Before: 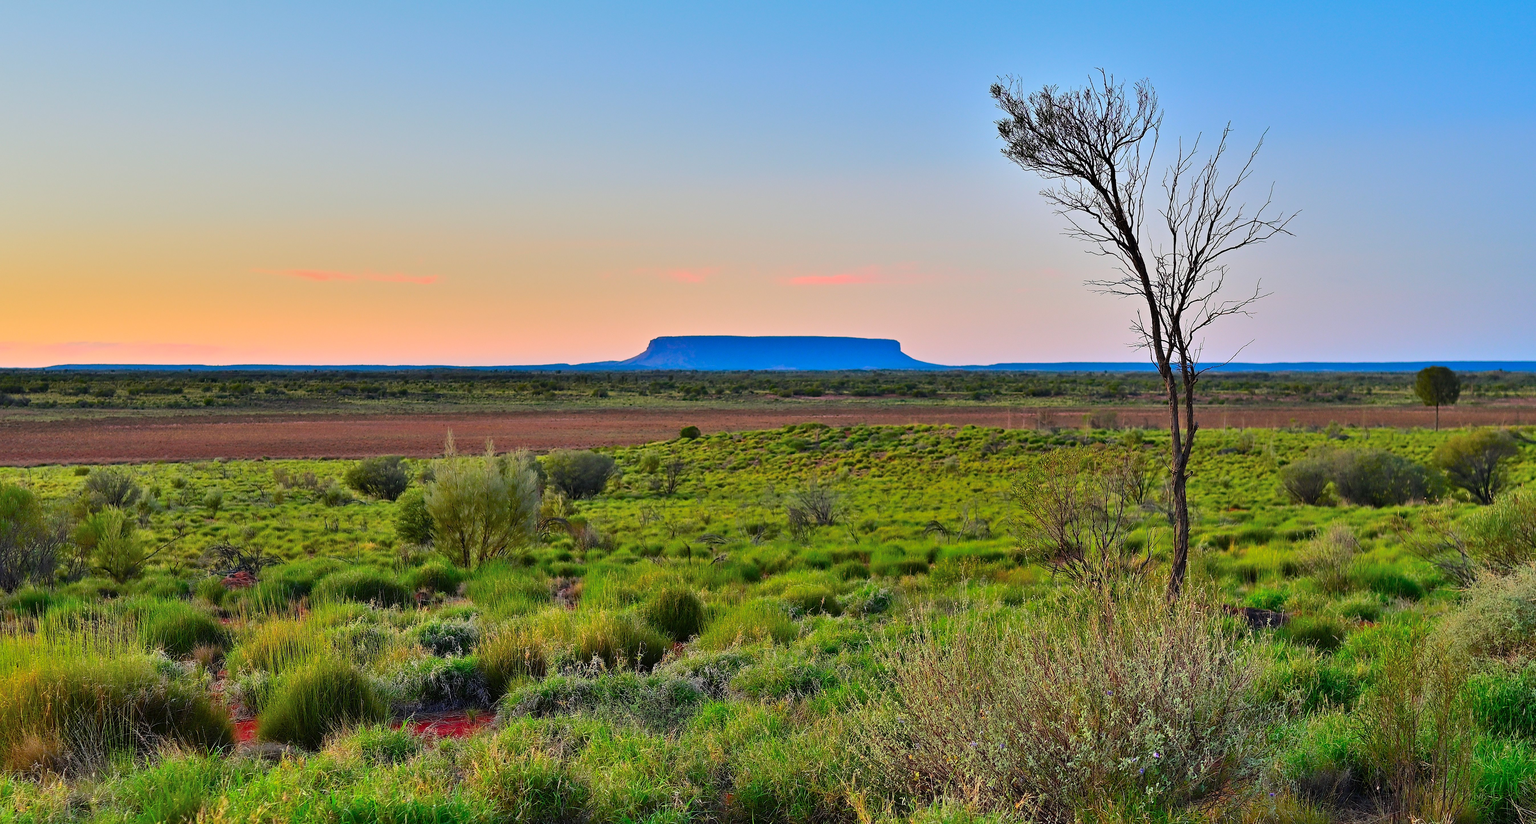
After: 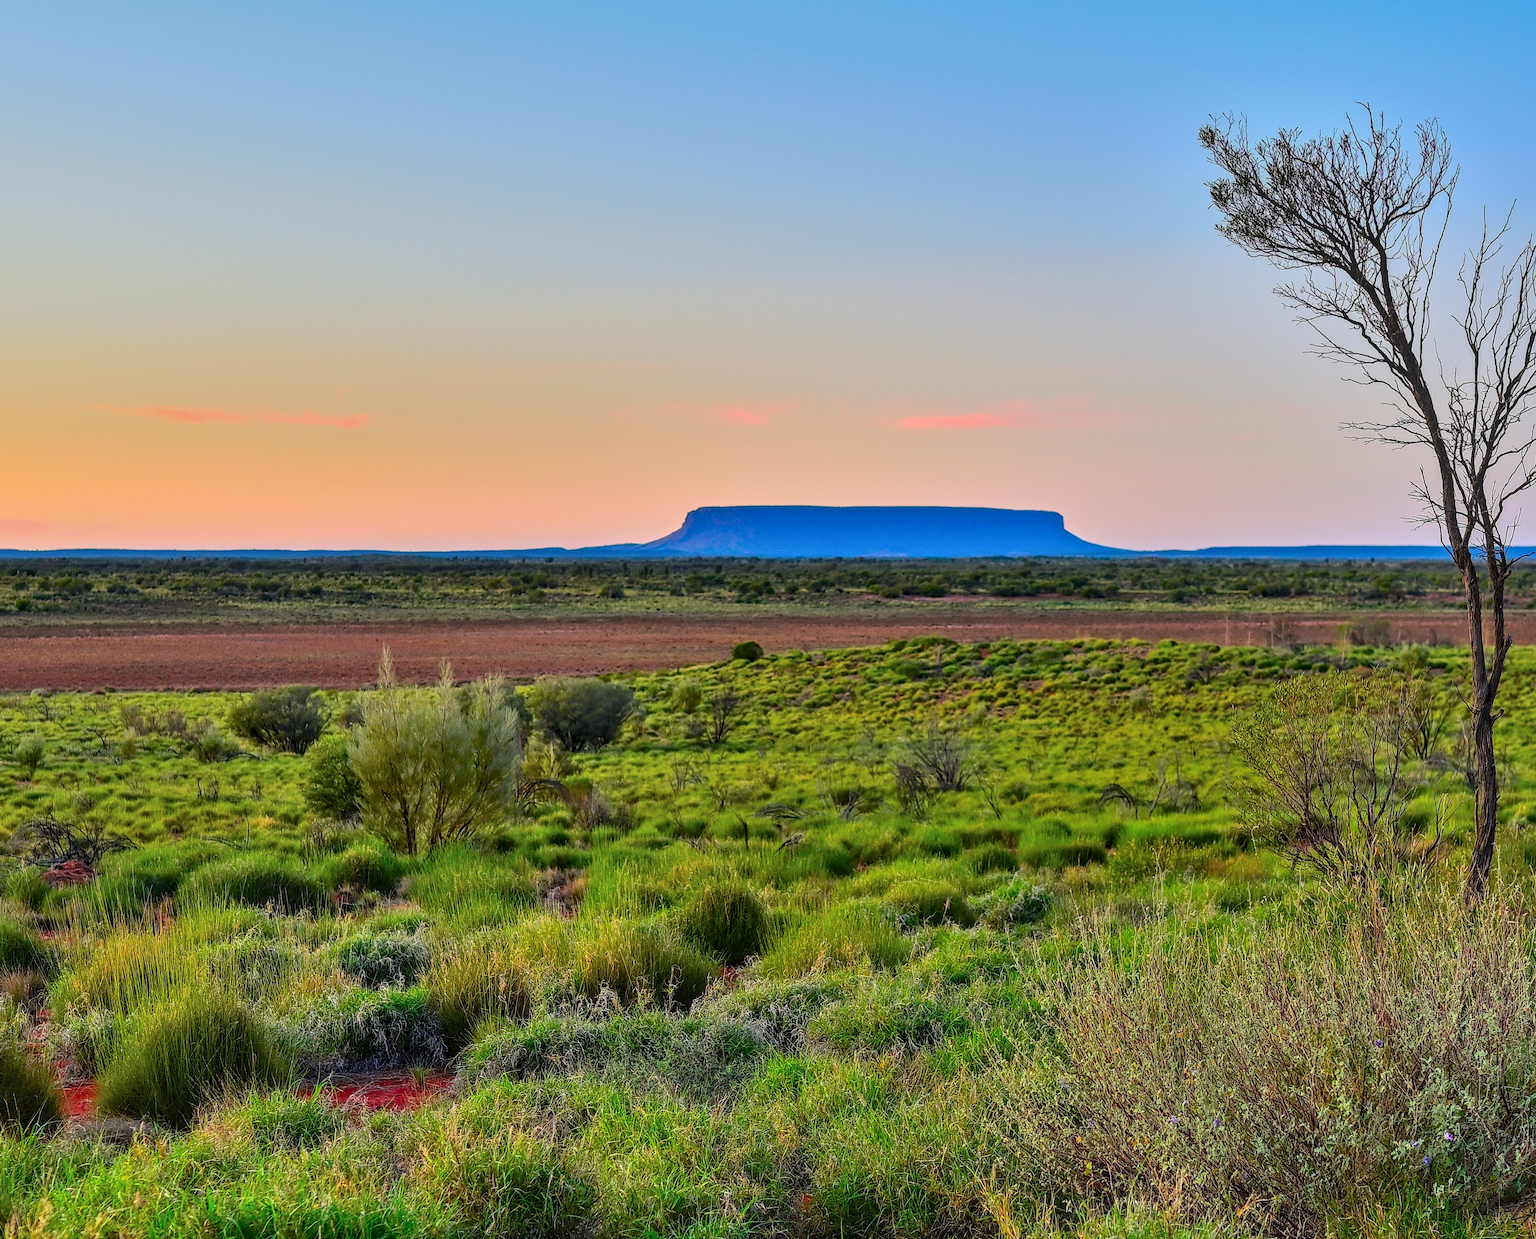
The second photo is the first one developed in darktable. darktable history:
local contrast: highlights 4%, shadows 3%, detail 133%
crop and rotate: left 12.606%, right 20.913%
